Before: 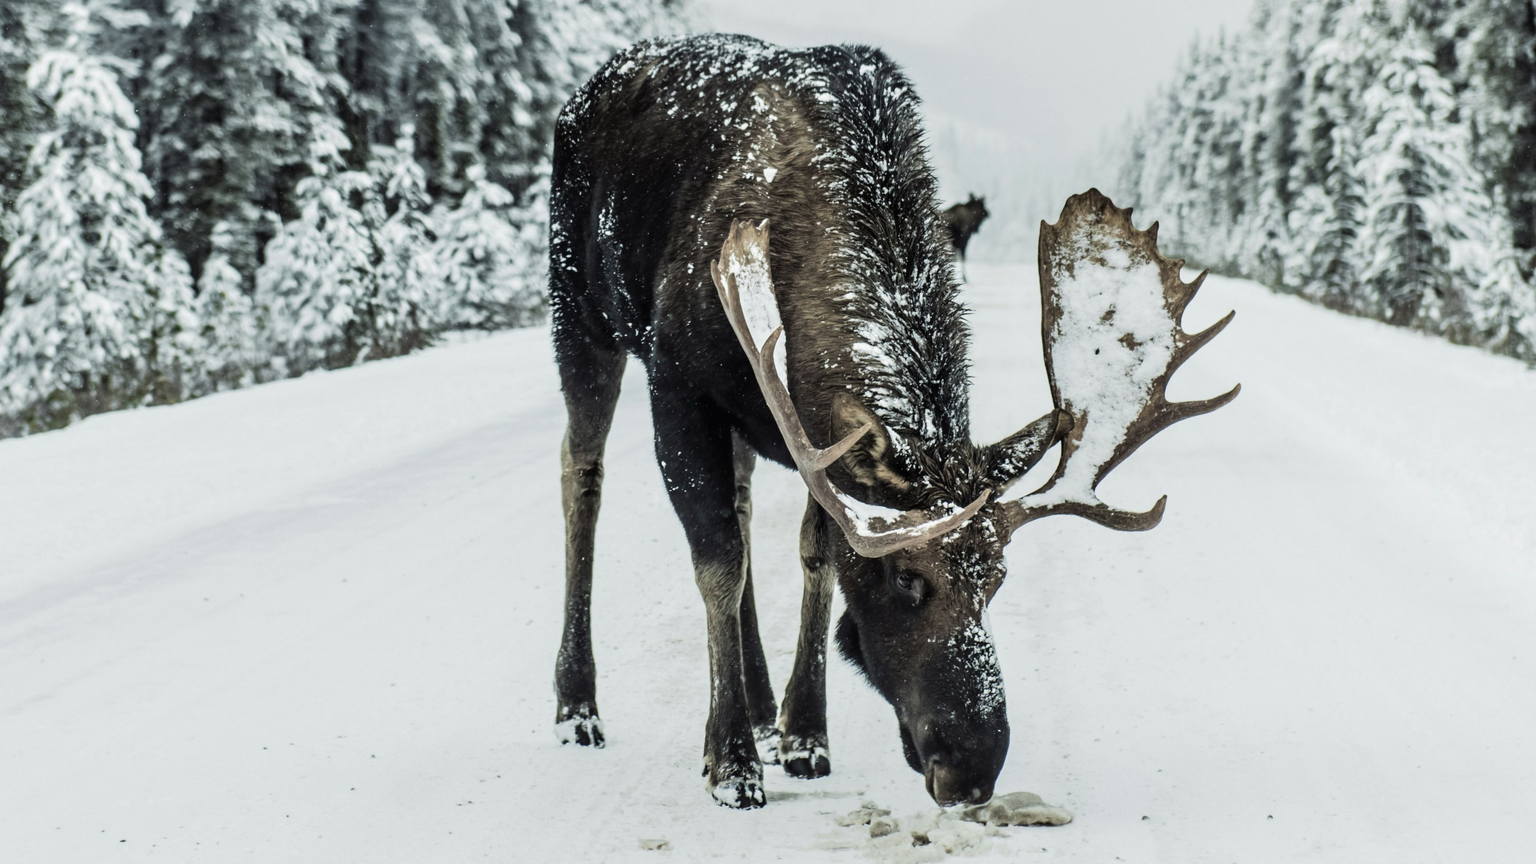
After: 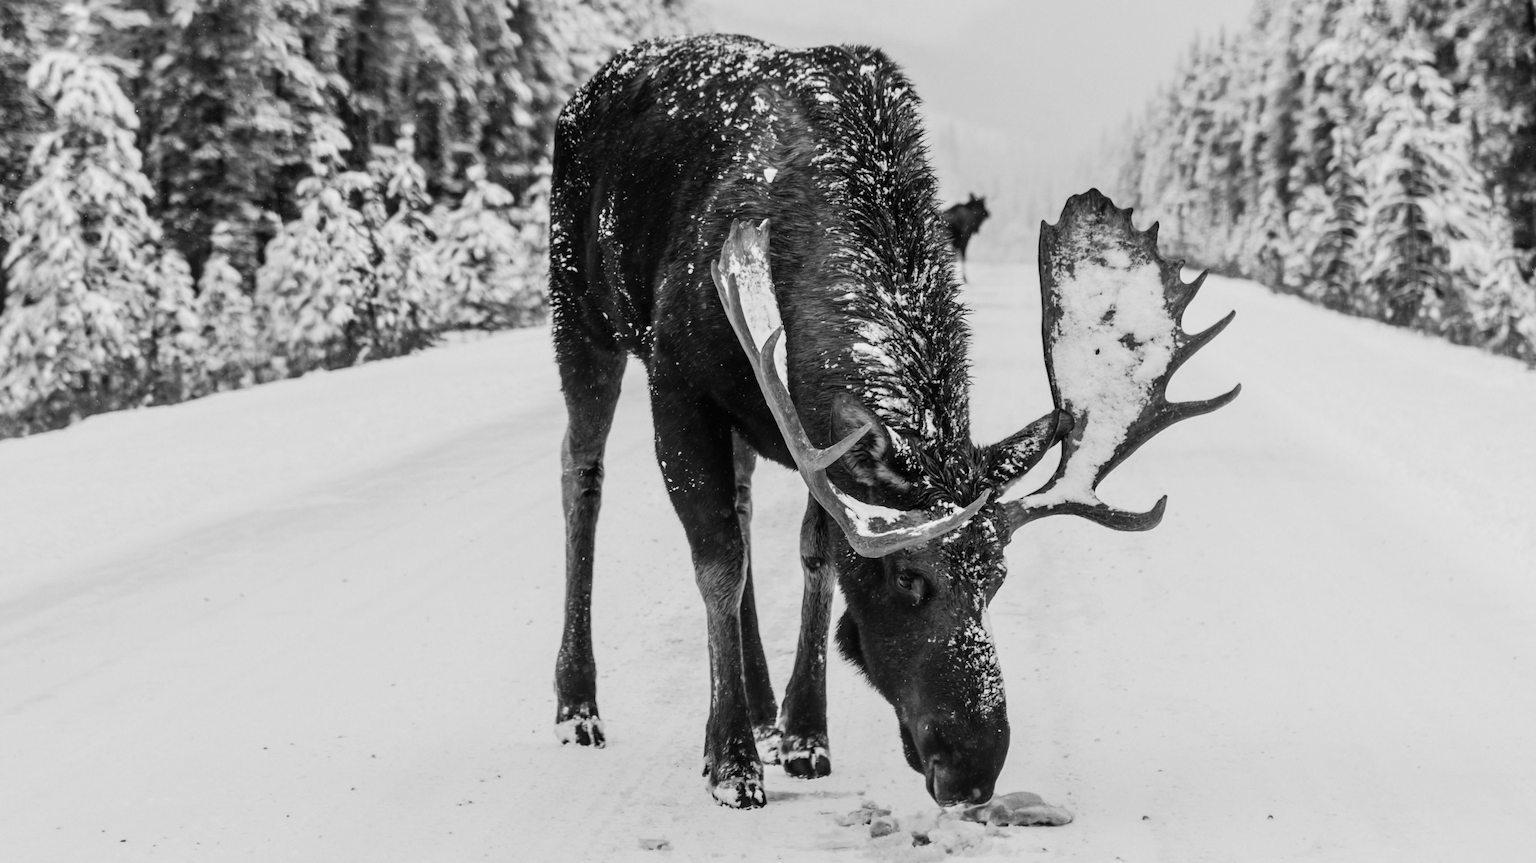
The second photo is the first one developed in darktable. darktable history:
contrast brightness saturation: saturation 0.483
color calibration: output gray [0.253, 0.26, 0.487, 0], illuminant same as pipeline (D50), adaptation XYZ, x 0.345, y 0.358, temperature 5012.41 K, gamut compression 0.976
